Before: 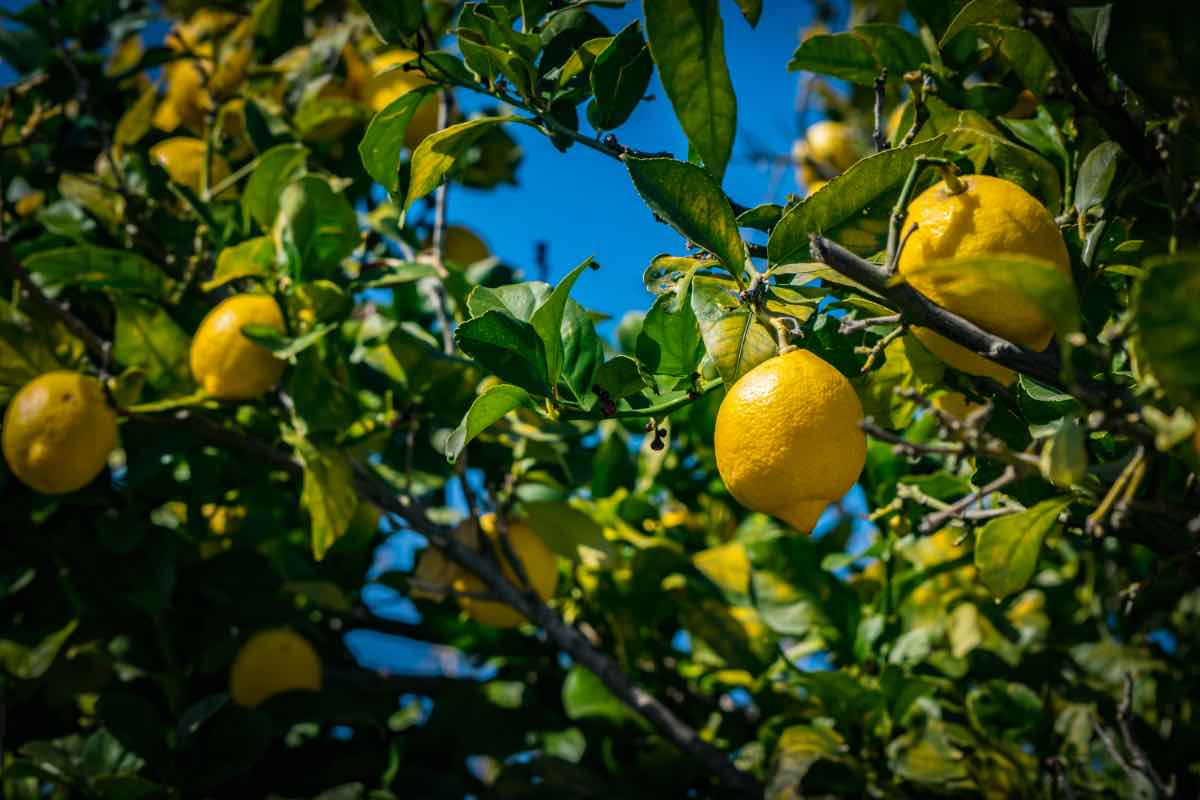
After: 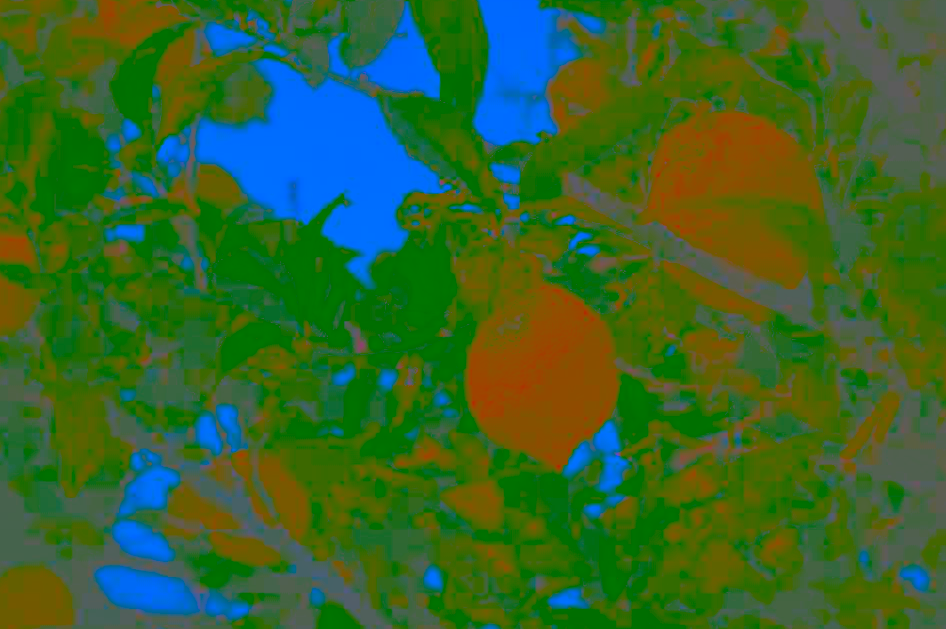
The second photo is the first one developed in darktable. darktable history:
exposure: exposure 1.15 EV, compensate highlight preservation false
crop and rotate: left 20.74%, top 7.912%, right 0.375%, bottom 13.378%
contrast brightness saturation: contrast -0.99, brightness -0.17, saturation 0.75
graduated density: on, module defaults
base curve: curves: ch0 [(0, 0) (0.303, 0.277) (1, 1)]
